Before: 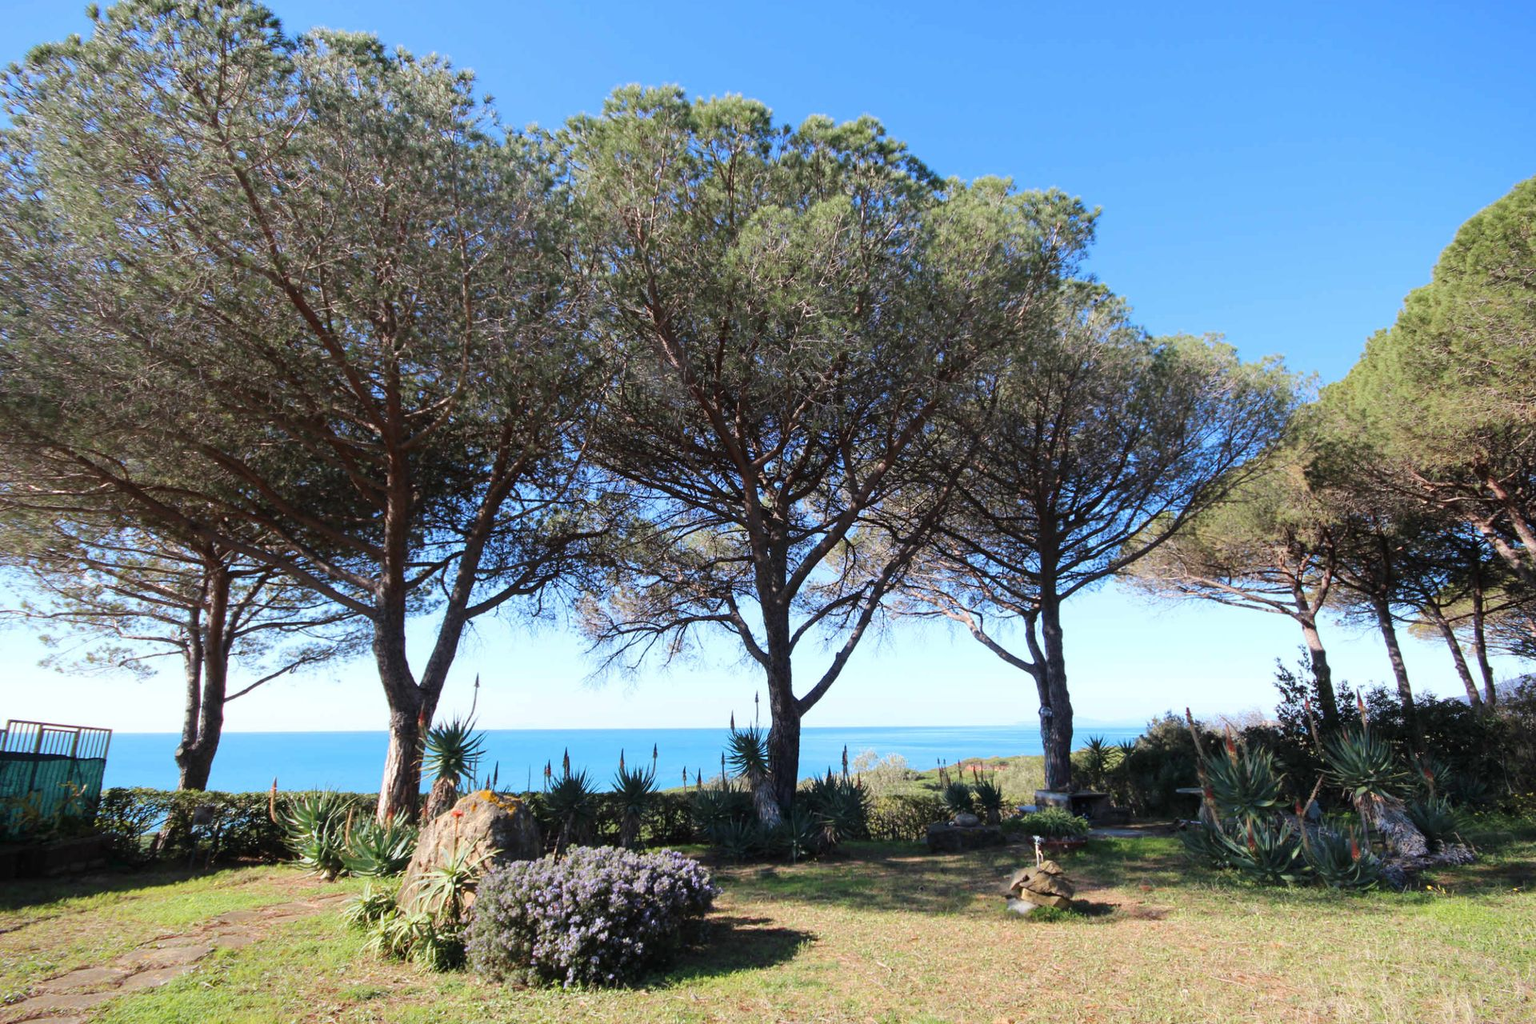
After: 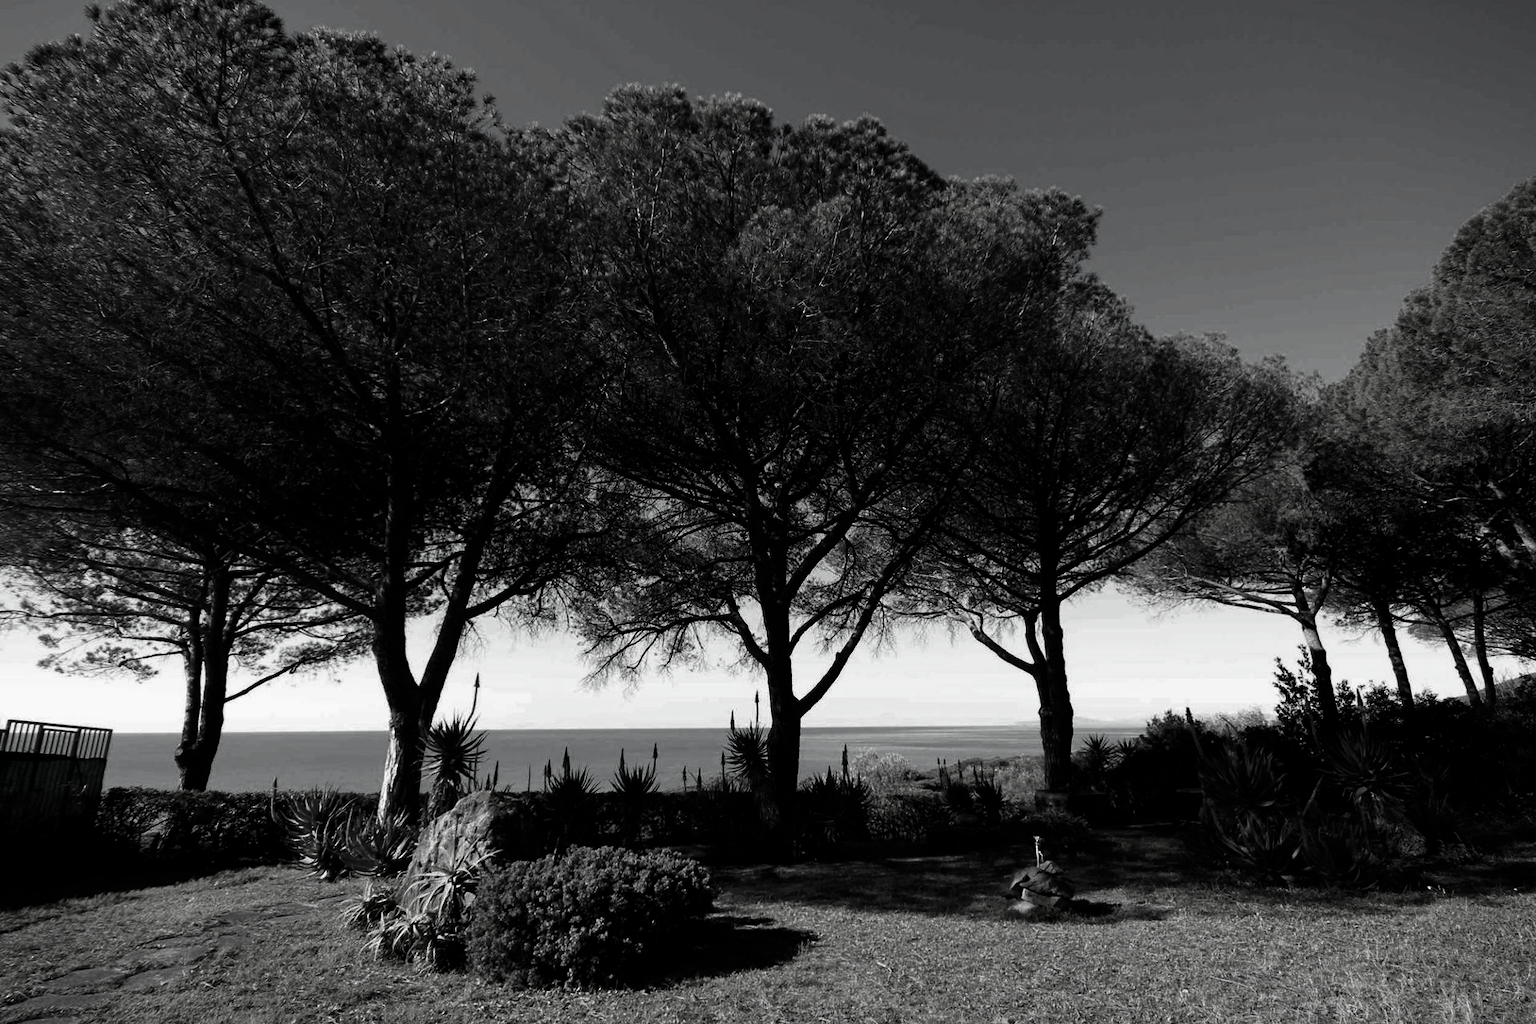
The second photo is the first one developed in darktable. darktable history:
contrast brightness saturation: contrast 0.024, brightness -0.982, saturation -0.983
